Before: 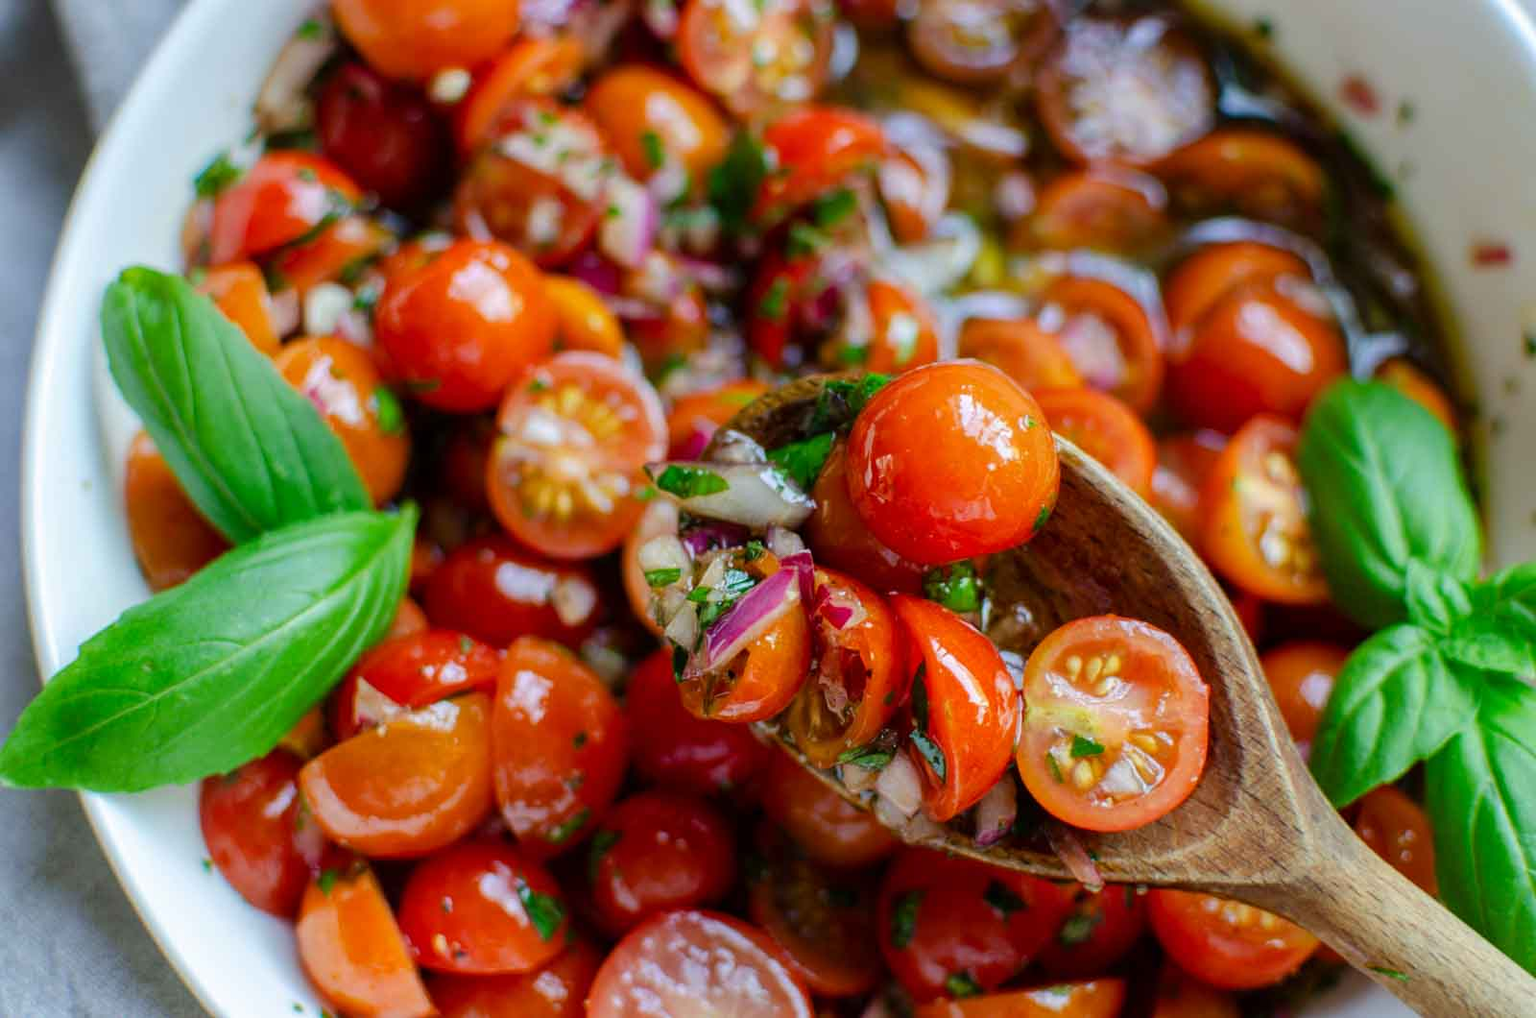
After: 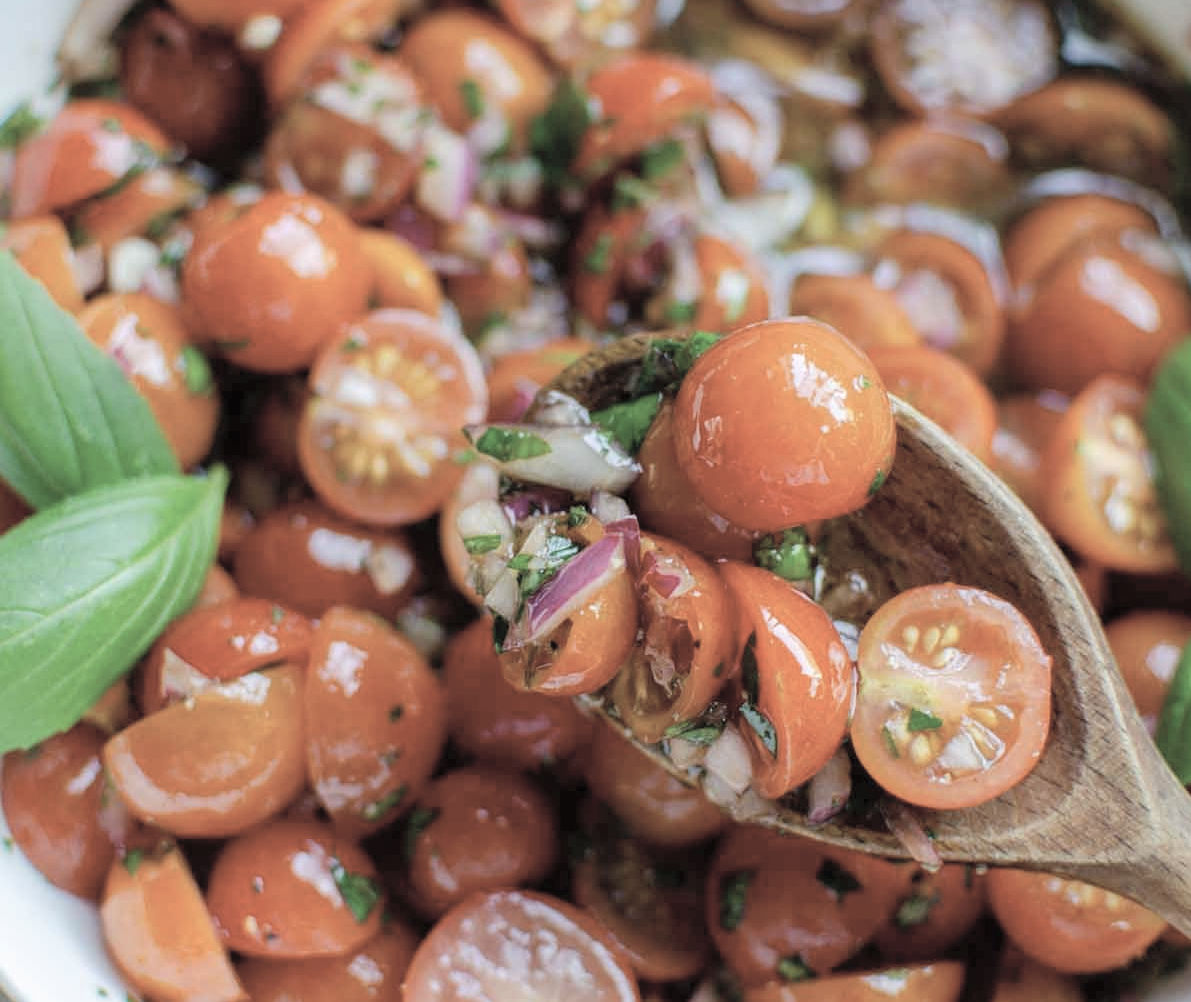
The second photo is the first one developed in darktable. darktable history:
crop and rotate: left 13.002%, top 5.404%, right 12.539%
contrast brightness saturation: brightness 0.183, saturation -0.482
tone equalizer: on, module defaults
